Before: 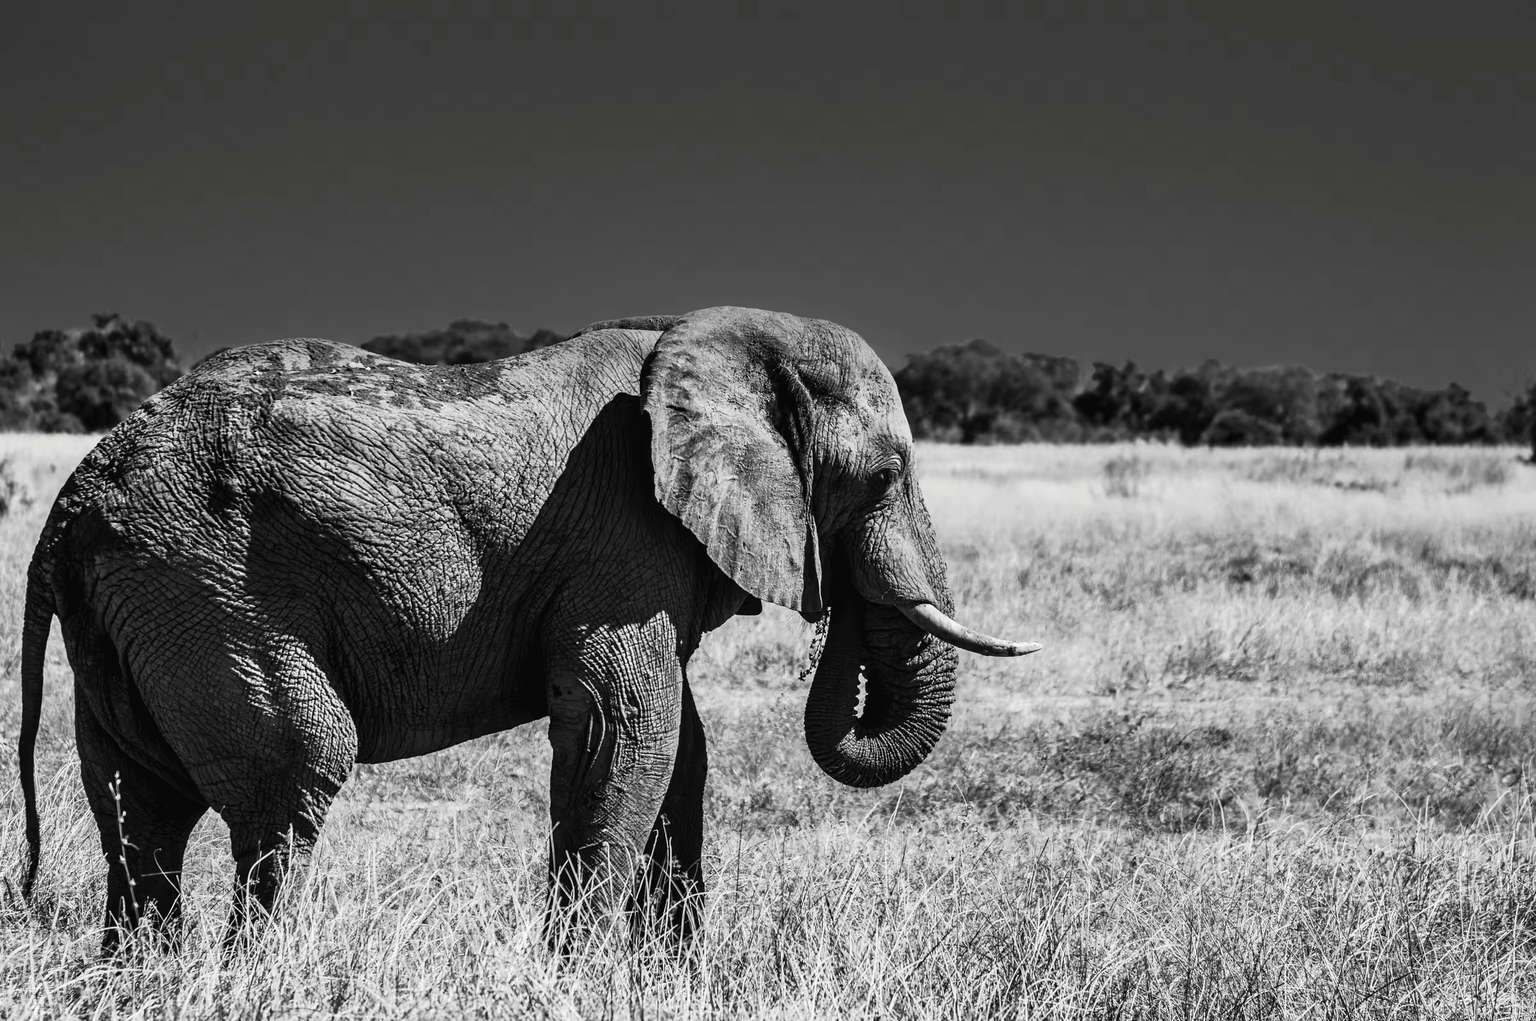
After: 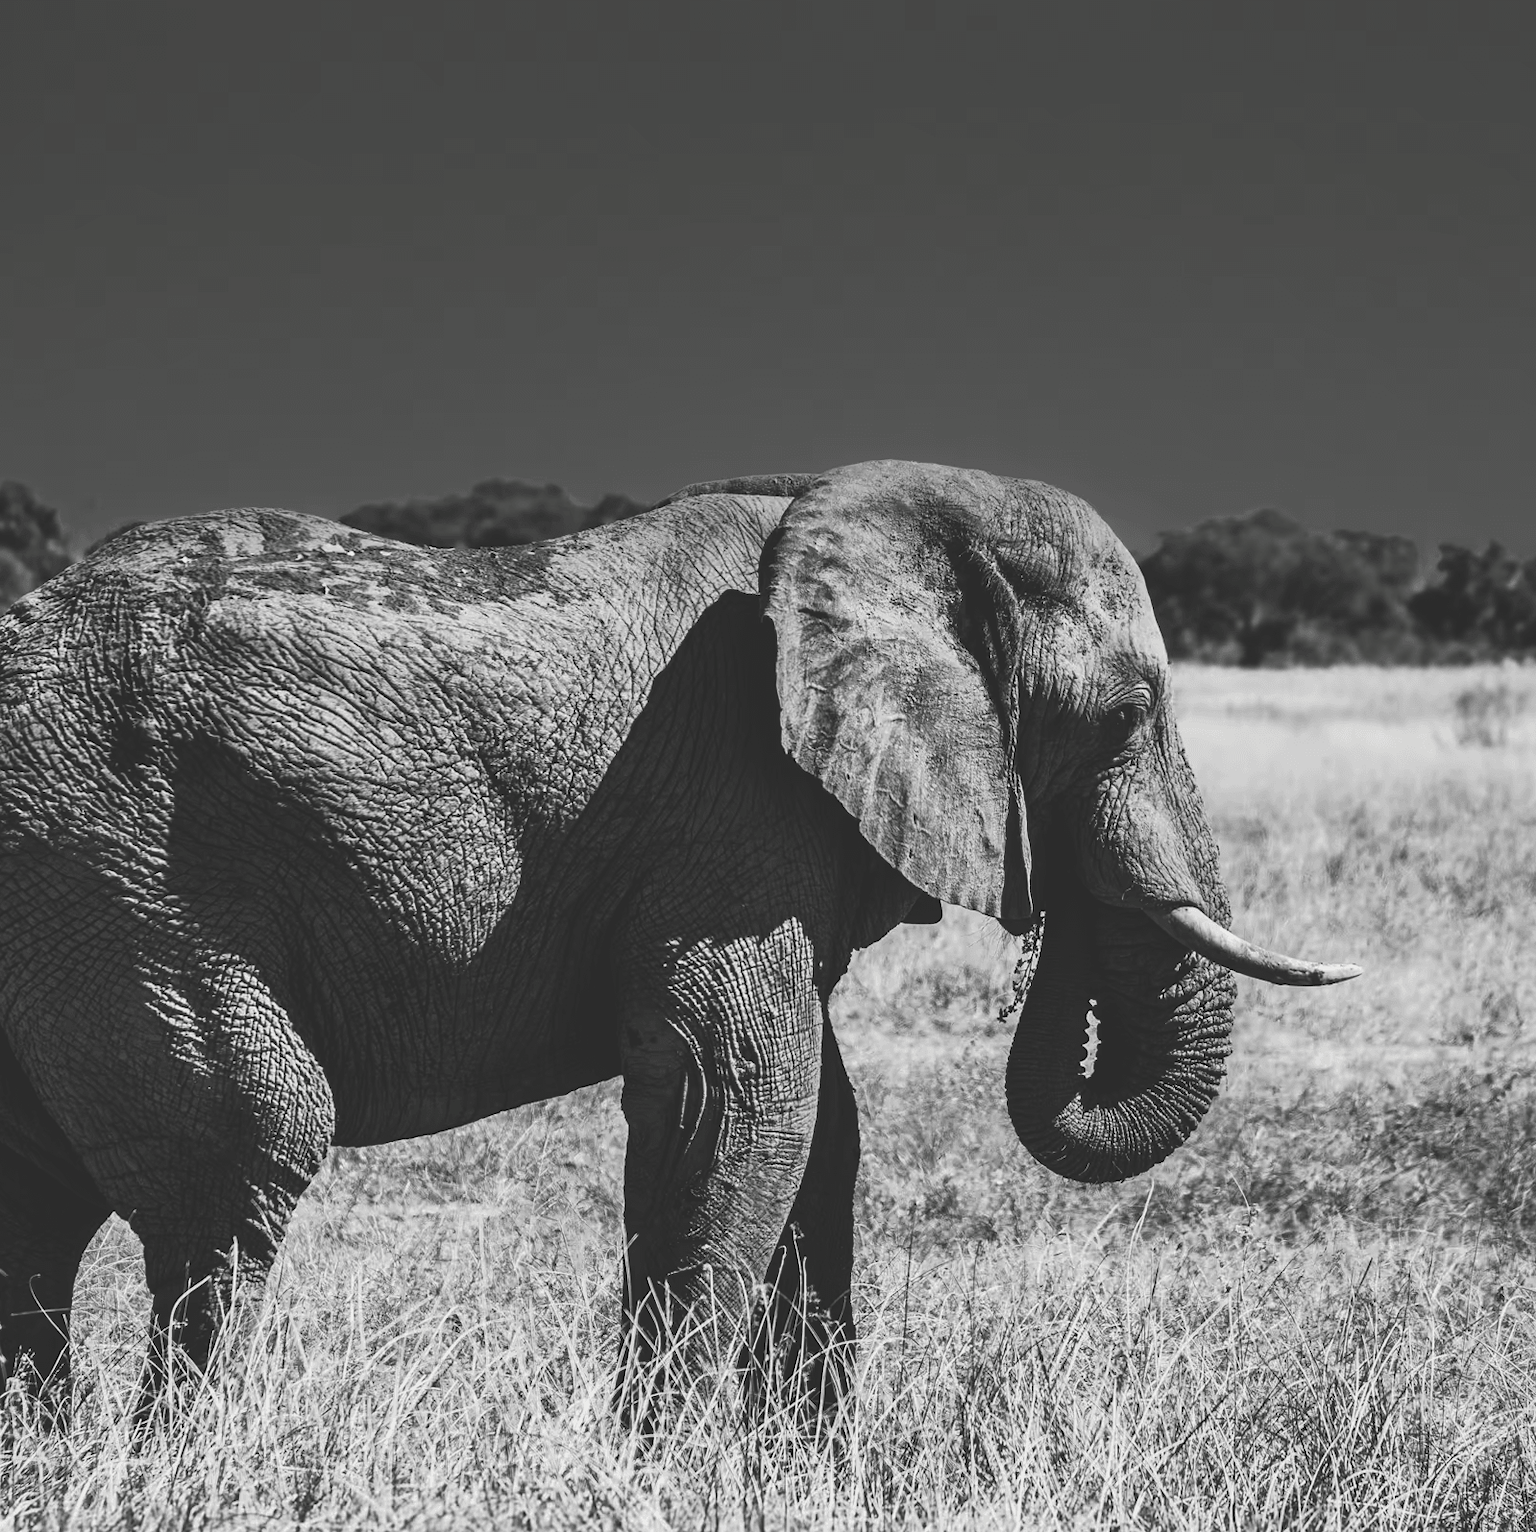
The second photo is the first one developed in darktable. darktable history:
crop and rotate: left 8.786%, right 24.548%
exposure: black level correction -0.025, exposure -0.117 EV, compensate highlight preservation false
